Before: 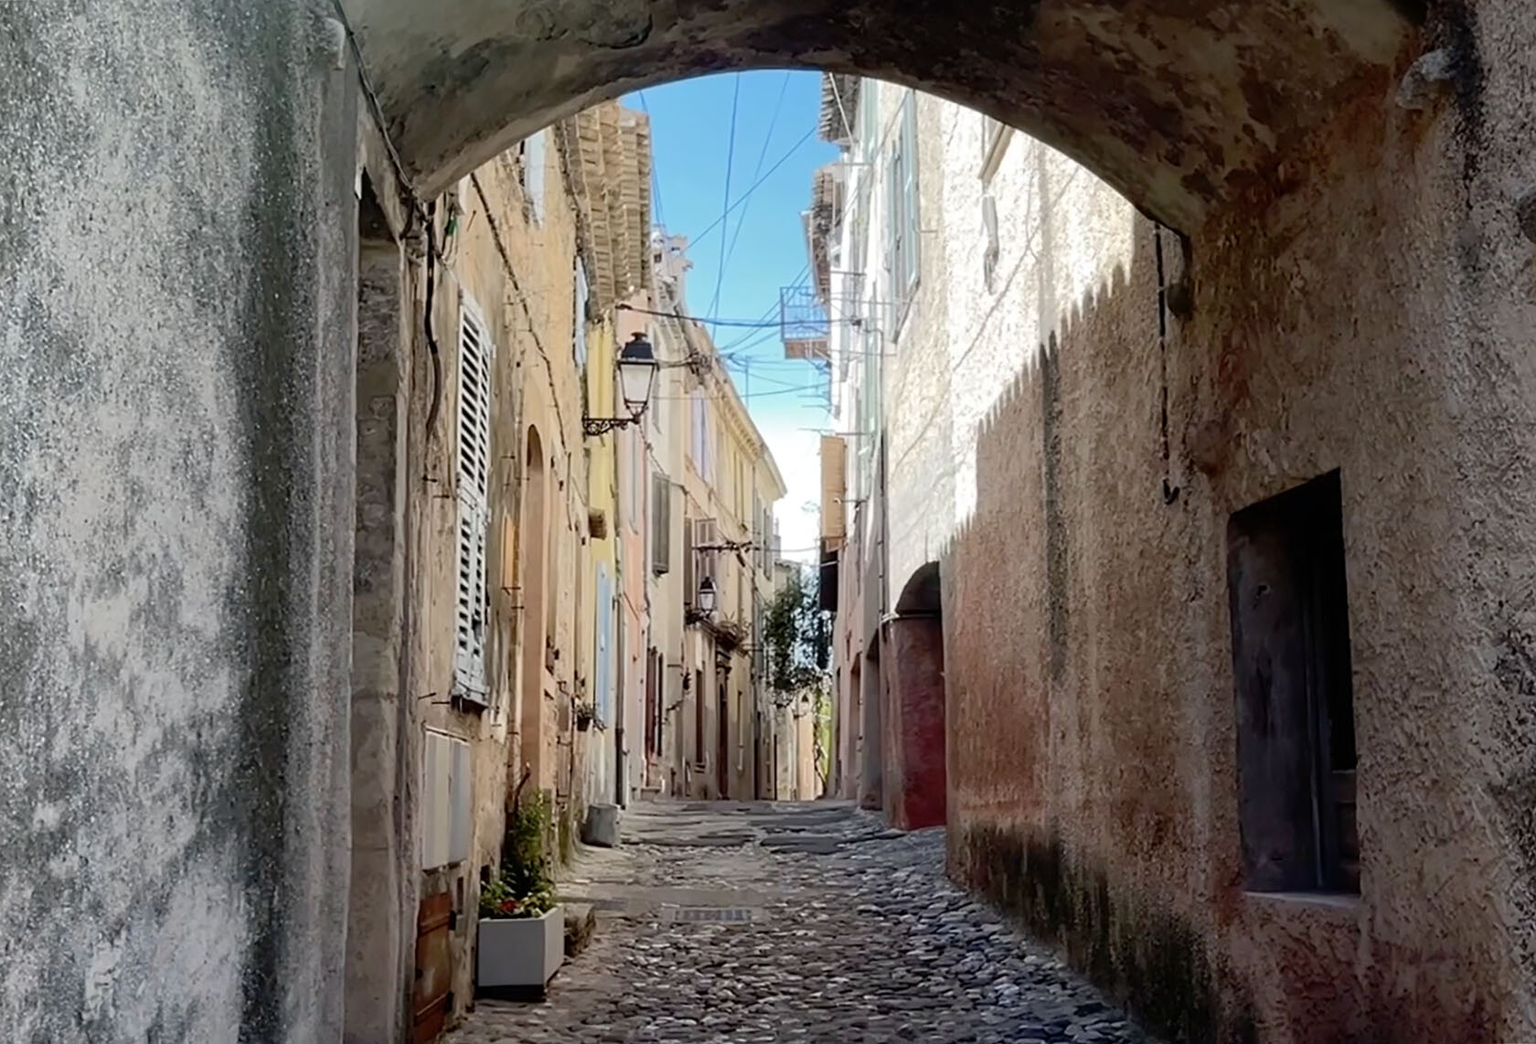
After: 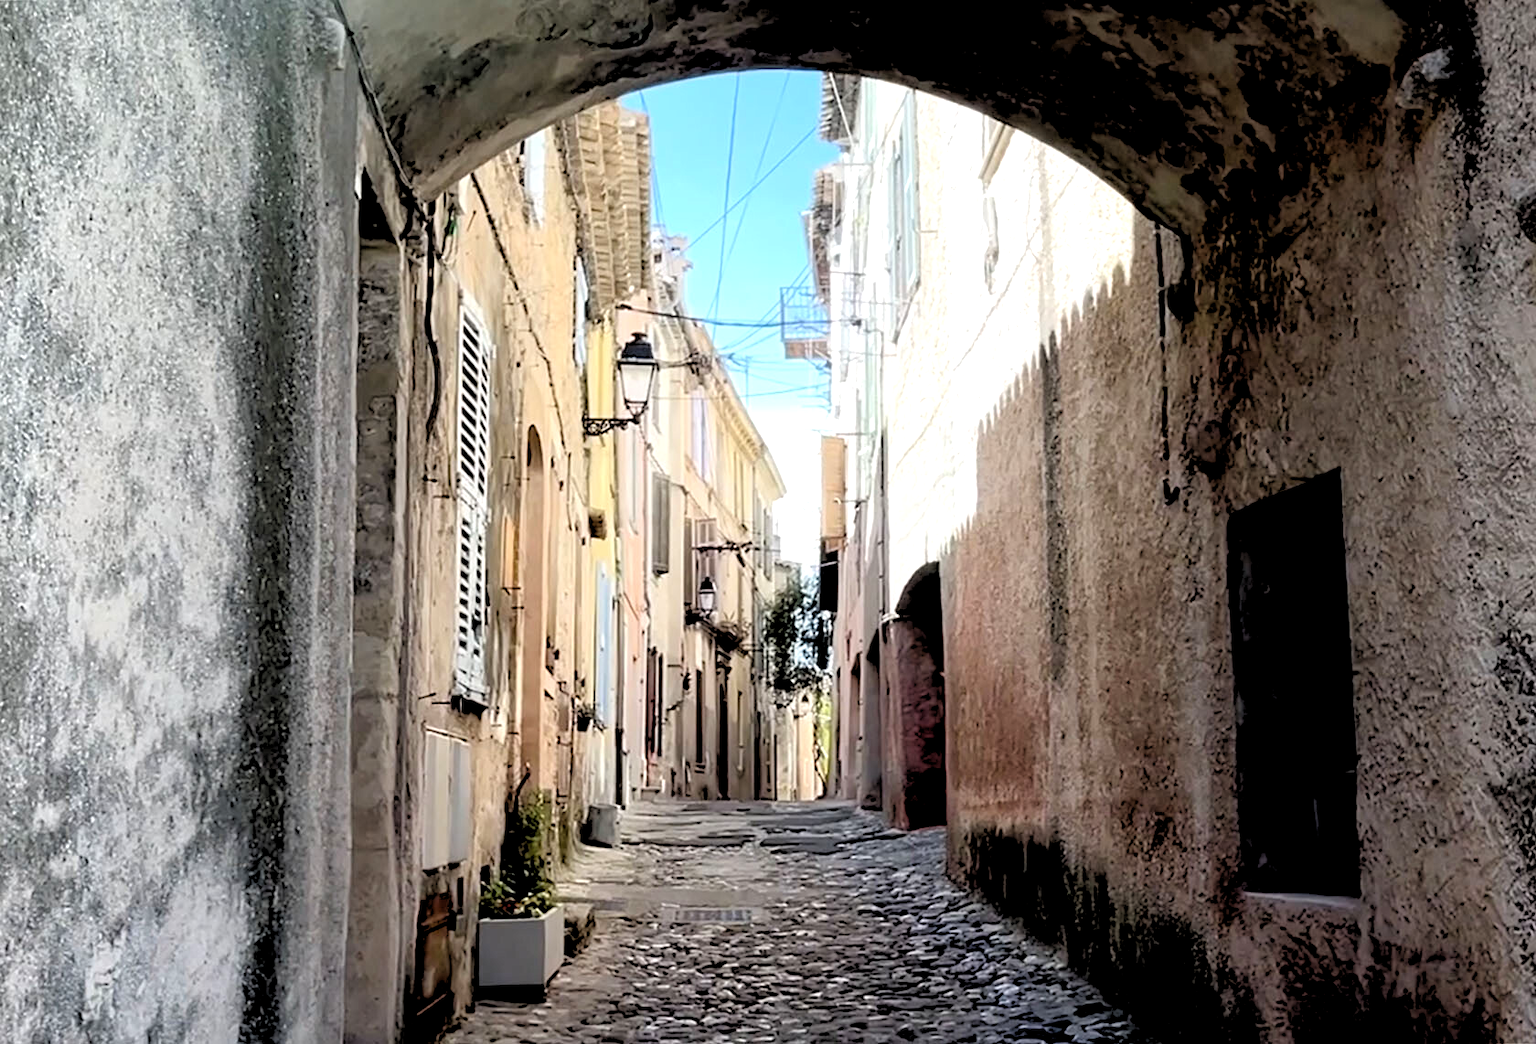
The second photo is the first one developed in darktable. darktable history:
exposure: exposure 0.556 EV, compensate highlight preservation false
rgb levels: levels [[0.029, 0.461, 0.922], [0, 0.5, 1], [0, 0.5, 1]]
